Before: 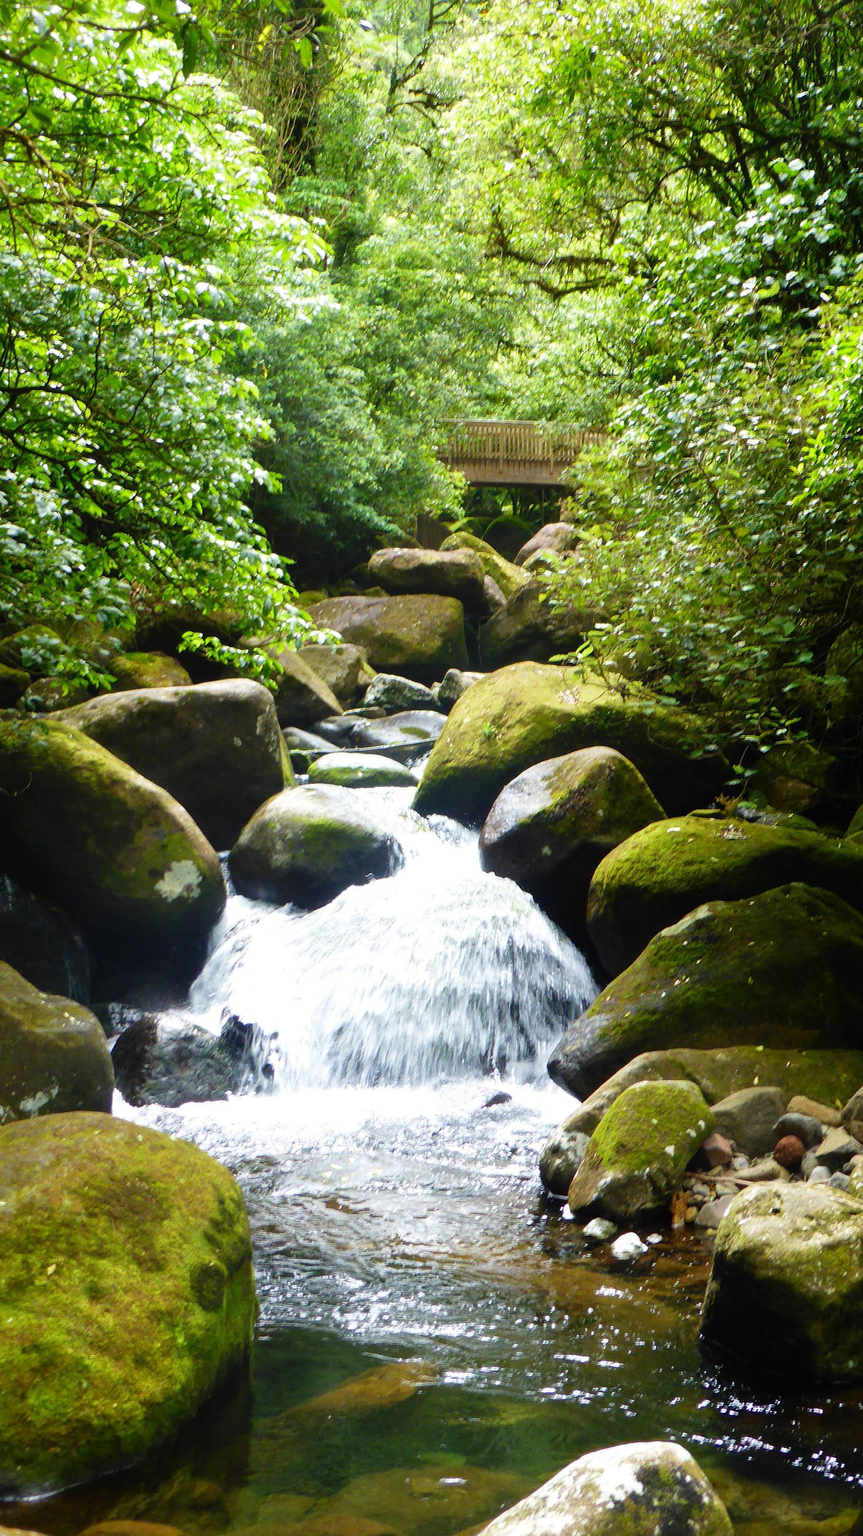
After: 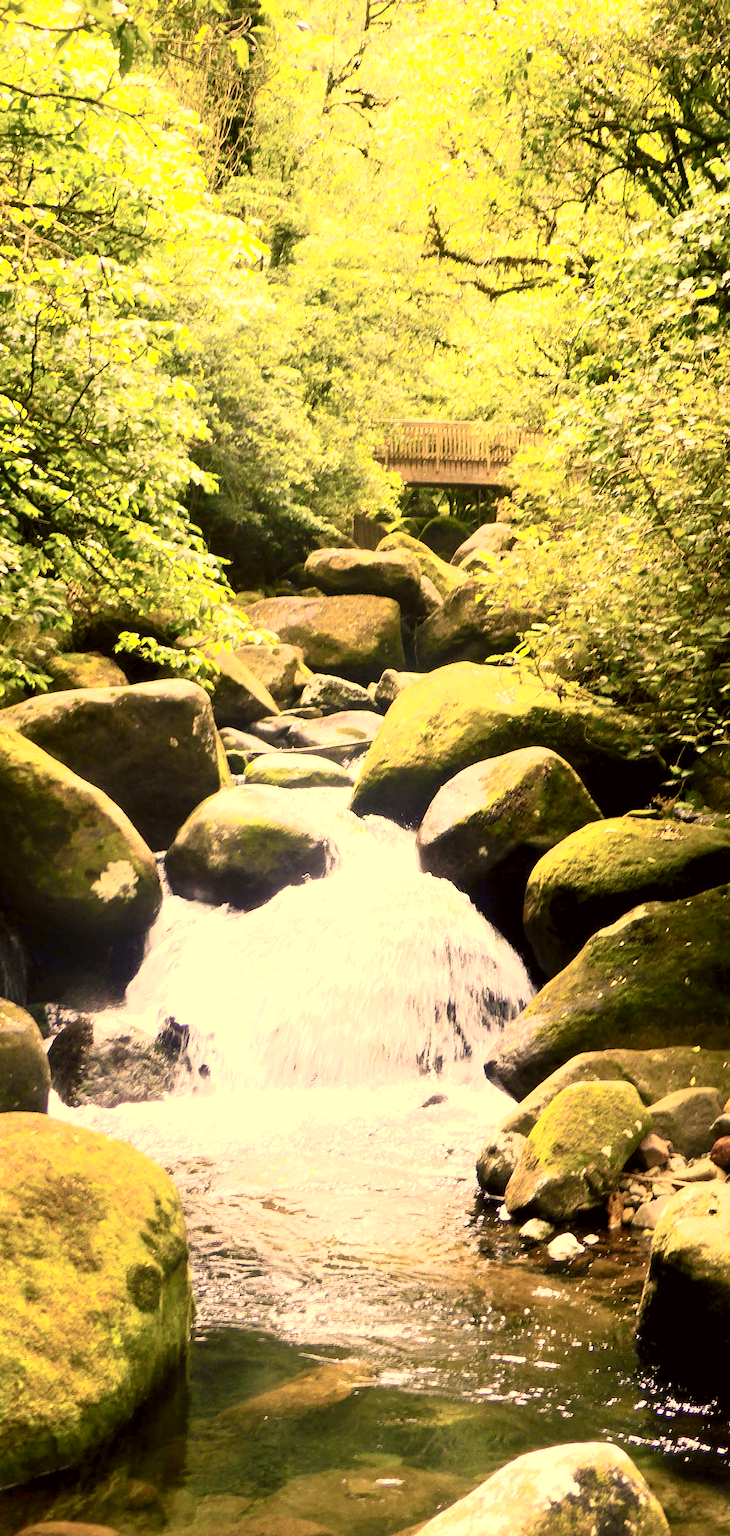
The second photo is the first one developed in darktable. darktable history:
exposure: black level correction 0.005, exposure 0.41 EV
color correction: highlights a* 18.04, highlights b* 35.64, shadows a* 1.72, shadows b* 6.36, saturation 1.02
color balance rgb: highlights gain › chroma 0.97%, highlights gain › hue 26.96°, perceptual saturation grading › global saturation -28.739%, perceptual saturation grading › highlights -20.046%, perceptual saturation grading › mid-tones -23.284%, perceptual saturation grading › shadows -24.487%, global vibrance 20%
shadows and highlights: shadows 0.618, highlights 41.85, shadows color adjustment 97.67%
contrast brightness saturation: contrast 0.242, brightness 0.241, saturation 0.375
crop: left 7.447%, right 7.865%
